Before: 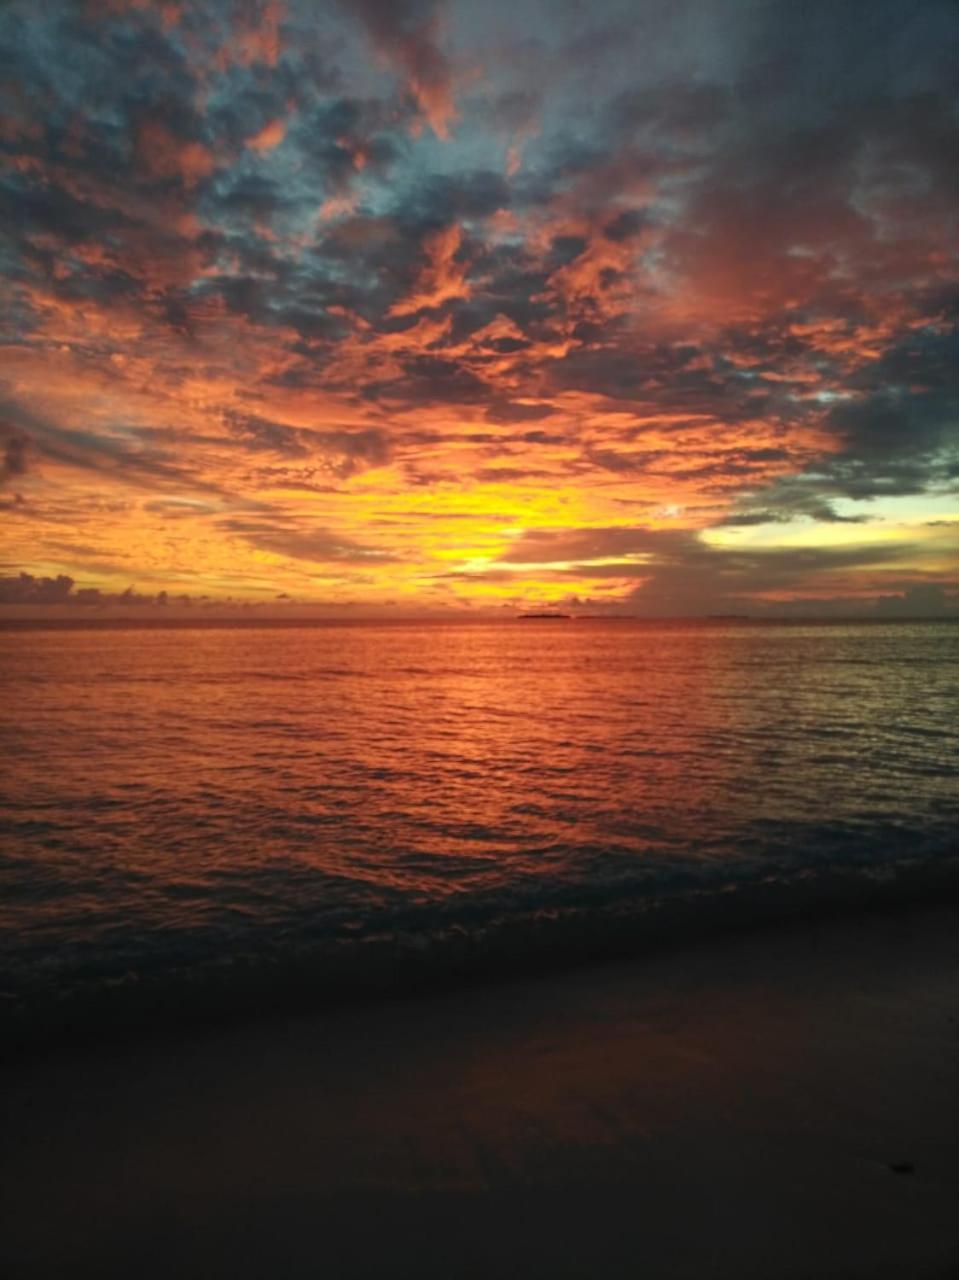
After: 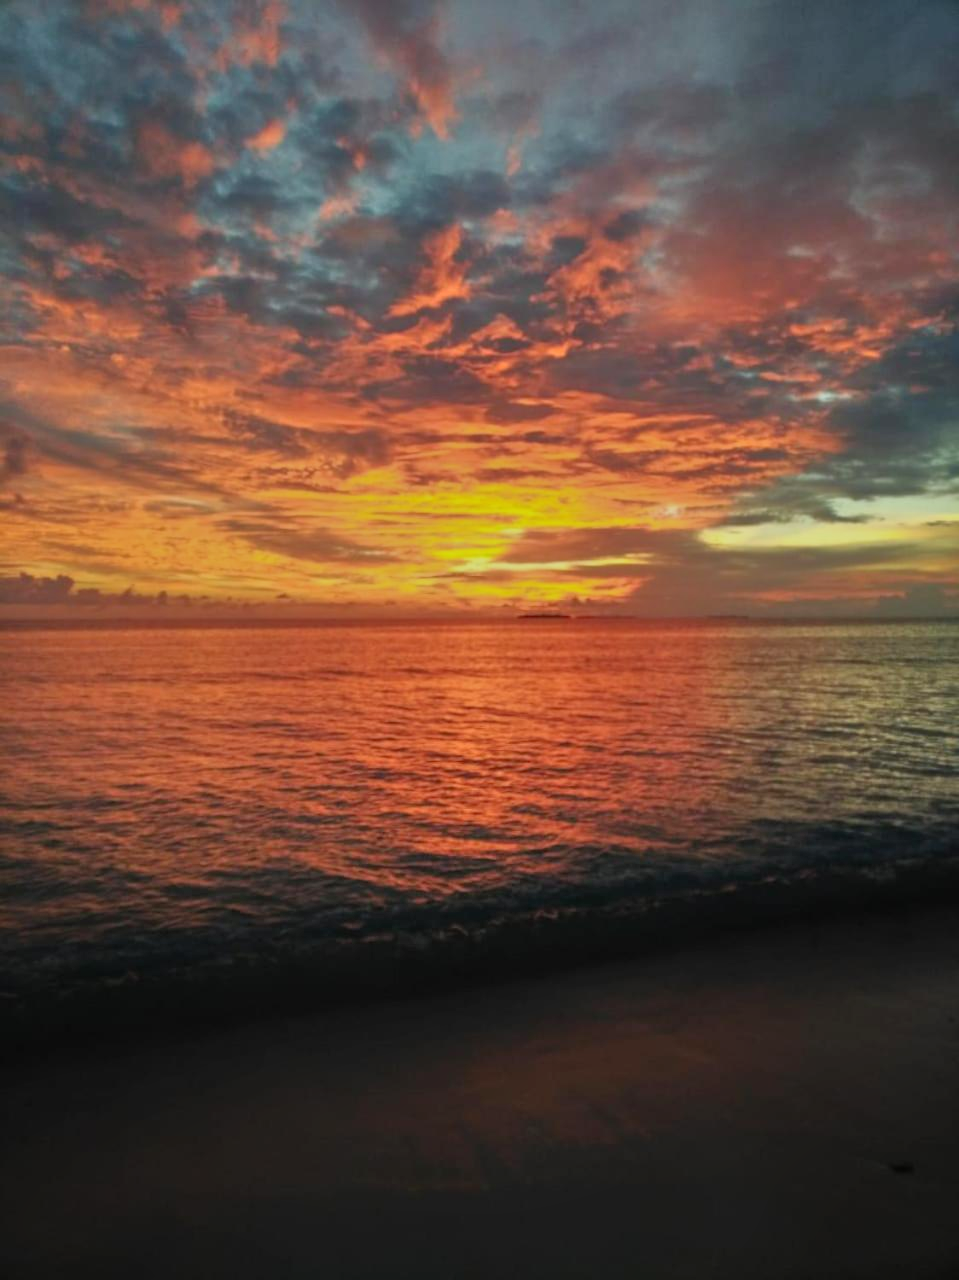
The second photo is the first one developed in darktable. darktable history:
tone equalizer: -7 EV 0.15 EV, -6 EV 0.6 EV, -5 EV 1.15 EV, -4 EV 1.33 EV, -3 EV 1.15 EV, -2 EV 0.6 EV, -1 EV 0.15 EV, mask exposure compensation -0.5 EV
graduated density: rotation 5.63°, offset 76.9
